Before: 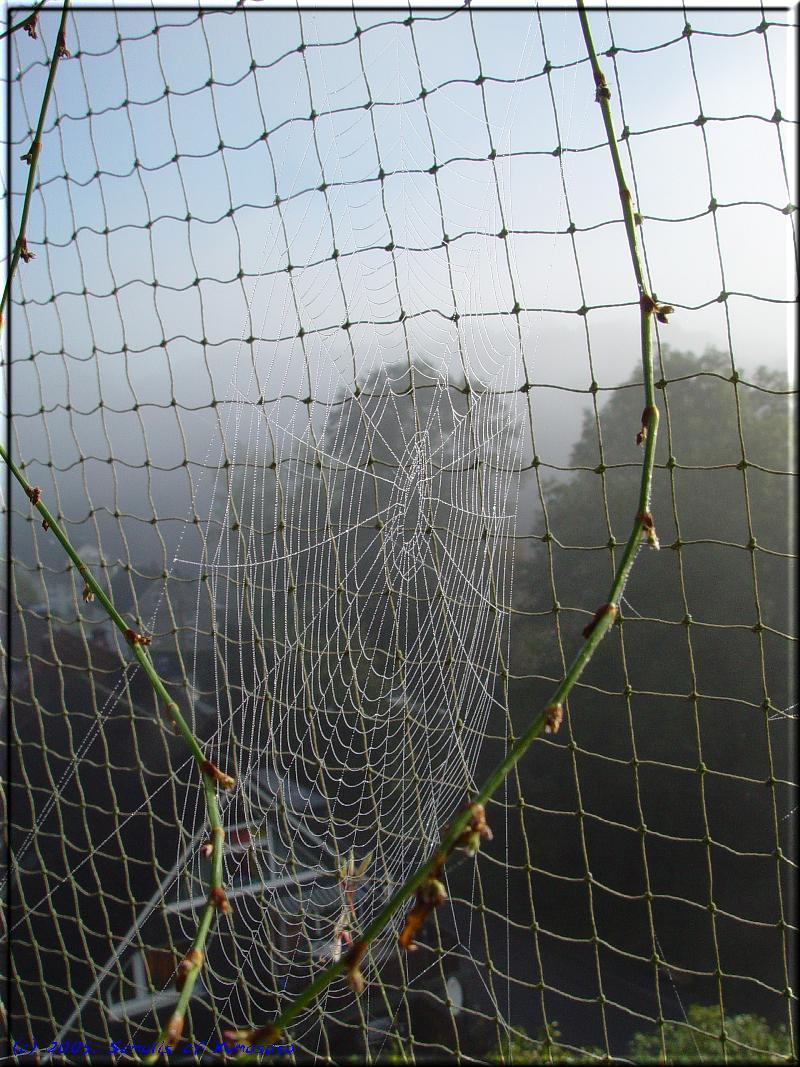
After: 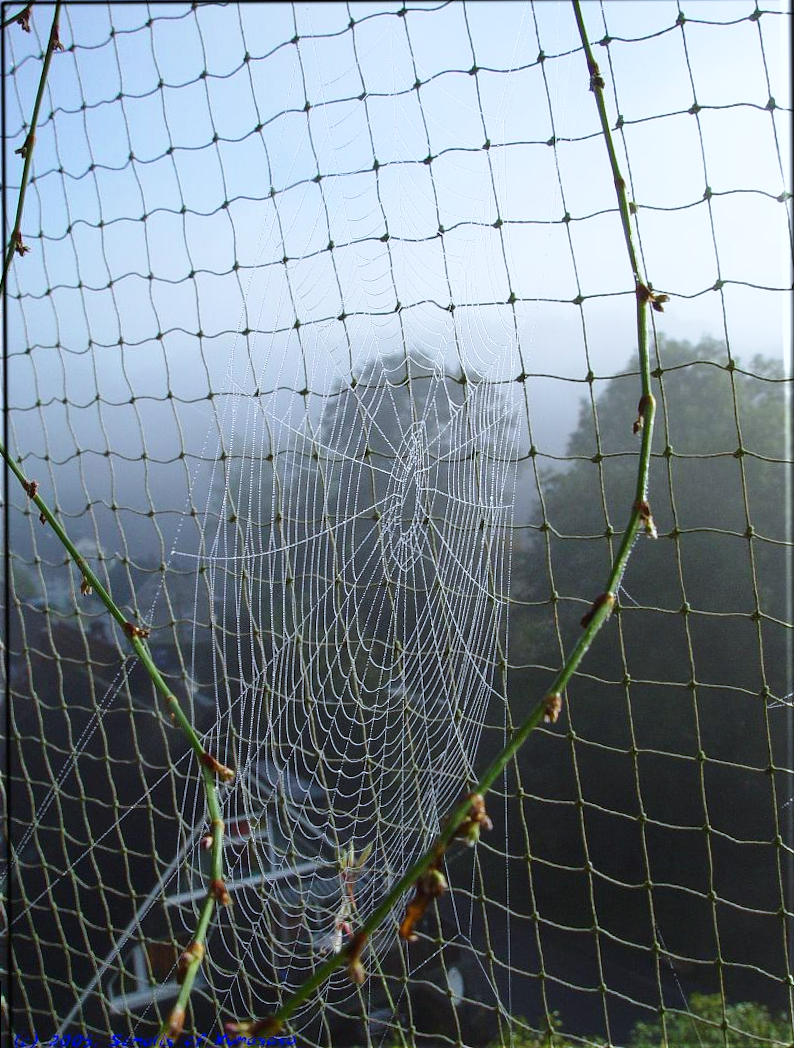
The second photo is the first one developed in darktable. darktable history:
rotate and perspective: rotation -0.45°, automatic cropping original format, crop left 0.008, crop right 0.992, crop top 0.012, crop bottom 0.988
white balance: red 0.924, blue 1.095
tone curve: curves: ch0 [(0, 0) (0.003, 0.019) (0.011, 0.022) (0.025, 0.03) (0.044, 0.049) (0.069, 0.08) (0.1, 0.111) (0.136, 0.144) (0.177, 0.189) (0.224, 0.23) (0.277, 0.285) (0.335, 0.356) (0.399, 0.428) (0.468, 0.511) (0.543, 0.597) (0.623, 0.682) (0.709, 0.773) (0.801, 0.865) (0.898, 0.945) (1, 1)], preserve colors none
